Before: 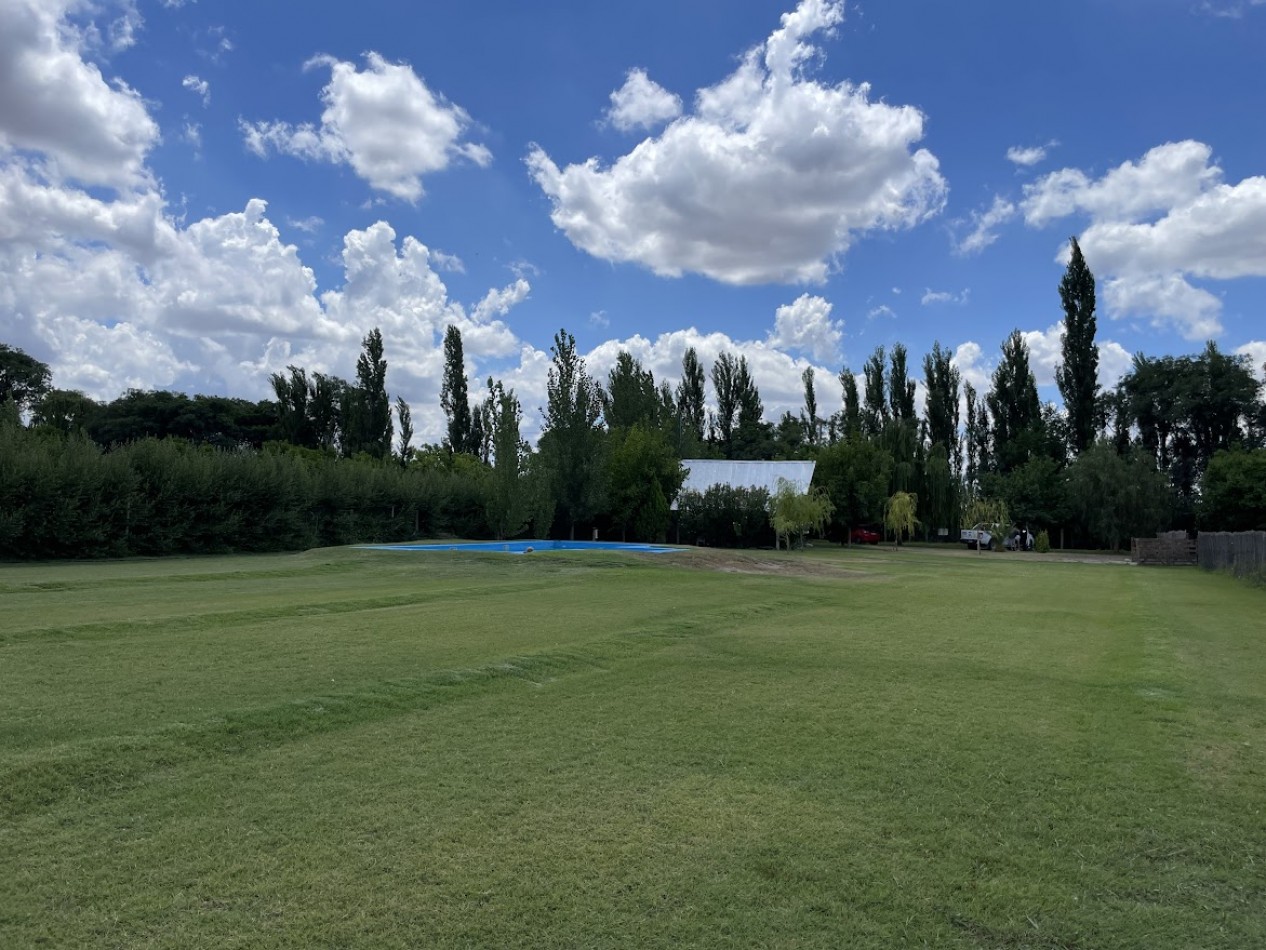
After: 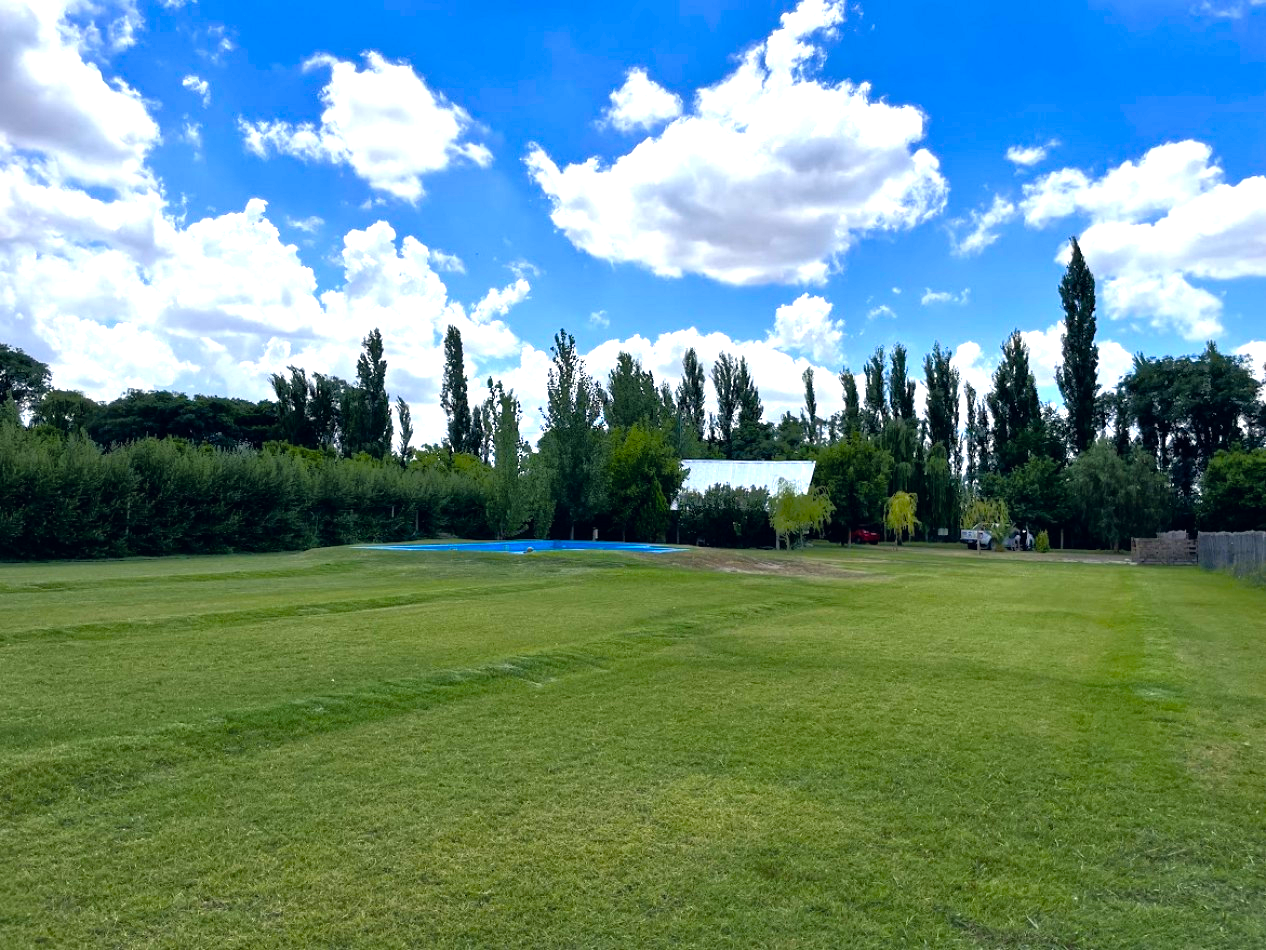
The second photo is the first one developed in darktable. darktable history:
exposure: exposure 0.6 EV, compensate highlight preservation false
tone equalizer: -8 EV -0.528 EV, -7 EV -0.319 EV, -6 EV -0.083 EV, -5 EV 0.413 EV, -4 EV 0.985 EV, -3 EV 0.791 EV, -2 EV -0.01 EV, -1 EV 0.14 EV, +0 EV -0.012 EV, smoothing 1
color correction: highlights a* 0.207, highlights b* 2.7, shadows a* -0.874, shadows b* -4.78
color balance rgb: linear chroma grading › global chroma 16.62%, perceptual saturation grading › highlights -8.63%, perceptual saturation grading › mid-tones 18.66%, perceptual saturation grading › shadows 28.49%, perceptual brilliance grading › highlights 14.22%, perceptual brilliance grading › shadows -18.96%, global vibrance 27.71%
